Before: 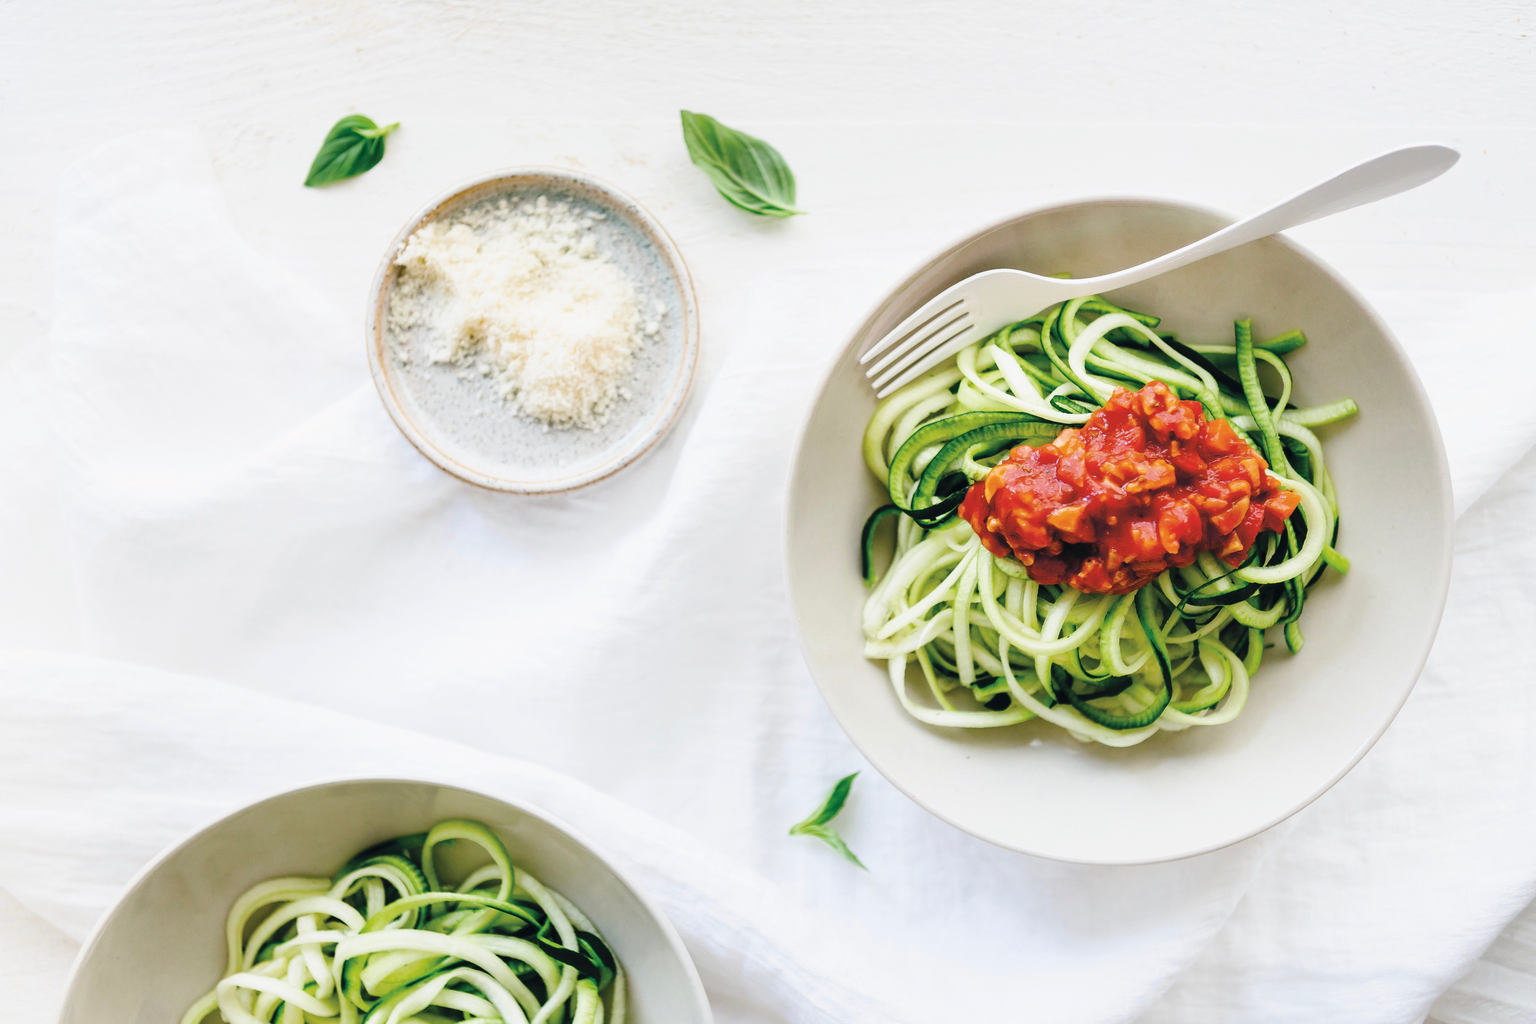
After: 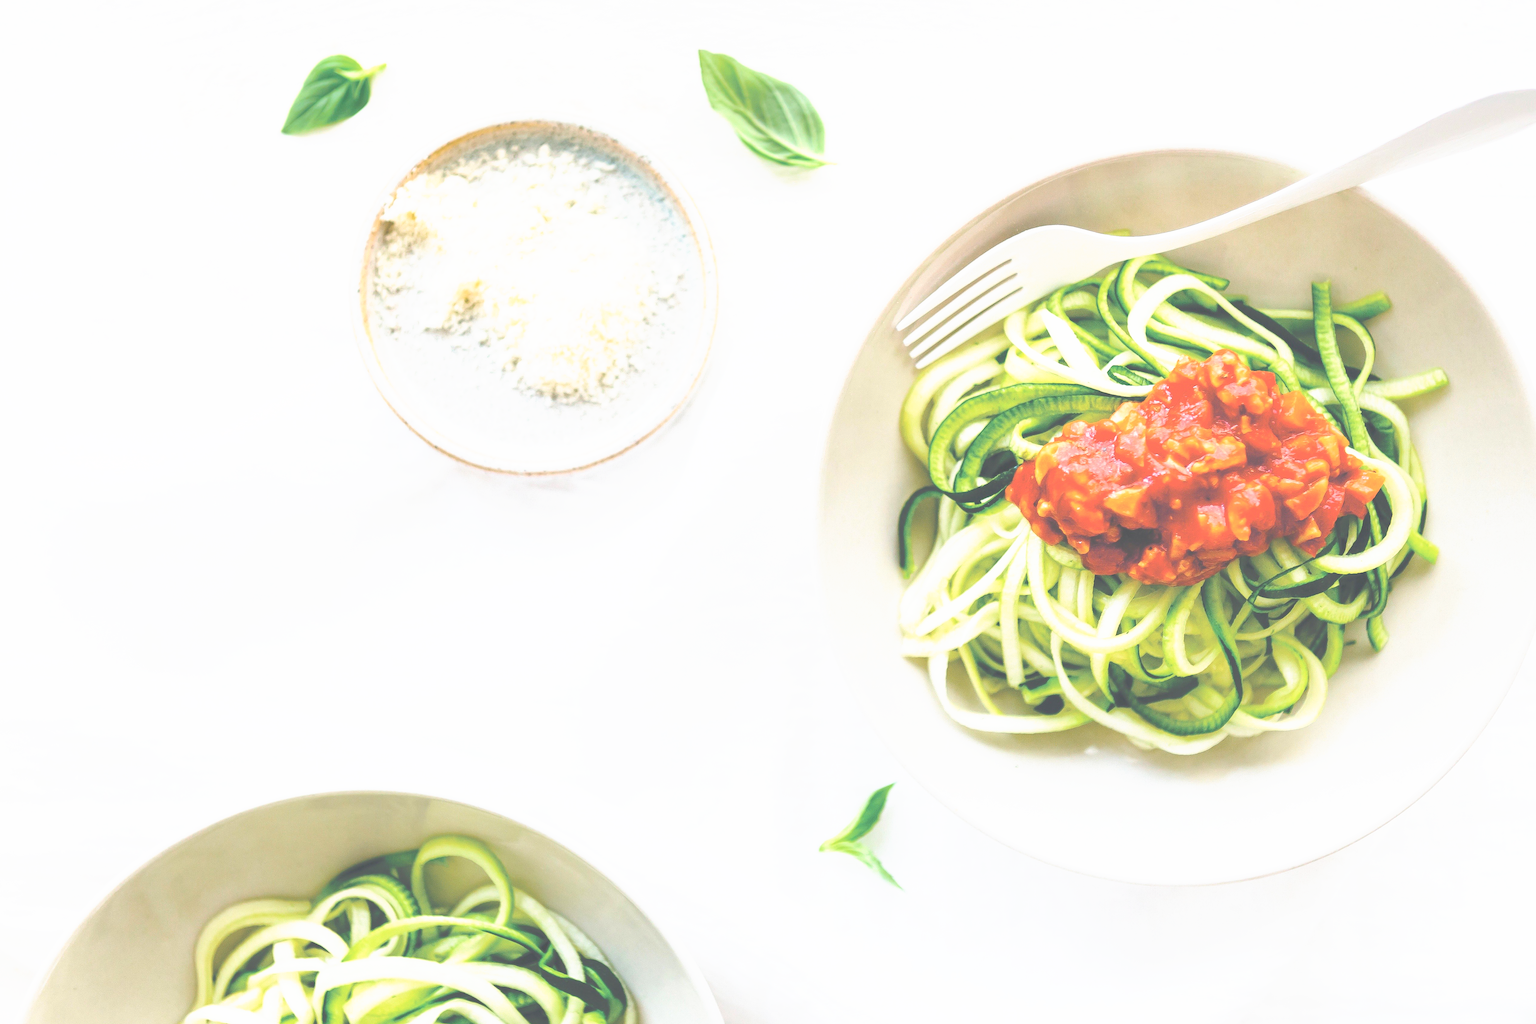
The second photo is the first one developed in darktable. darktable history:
tone curve: curves: ch0 [(0, 0) (0.003, 0.326) (0.011, 0.332) (0.025, 0.352) (0.044, 0.378) (0.069, 0.4) (0.1, 0.416) (0.136, 0.432) (0.177, 0.468) (0.224, 0.509) (0.277, 0.554) (0.335, 0.6) (0.399, 0.642) (0.468, 0.693) (0.543, 0.753) (0.623, 0.818) (0.709, 0.897) (0.801, 0.974) (0.898, 0.991) (1, 1)], preserve colors none
crop: left 3.305%, top 6.436%, right 6.389%, bottom 3.258%
color balance rgb: perceptual saturation grading › global saturation 20%, global vibrance 20%
